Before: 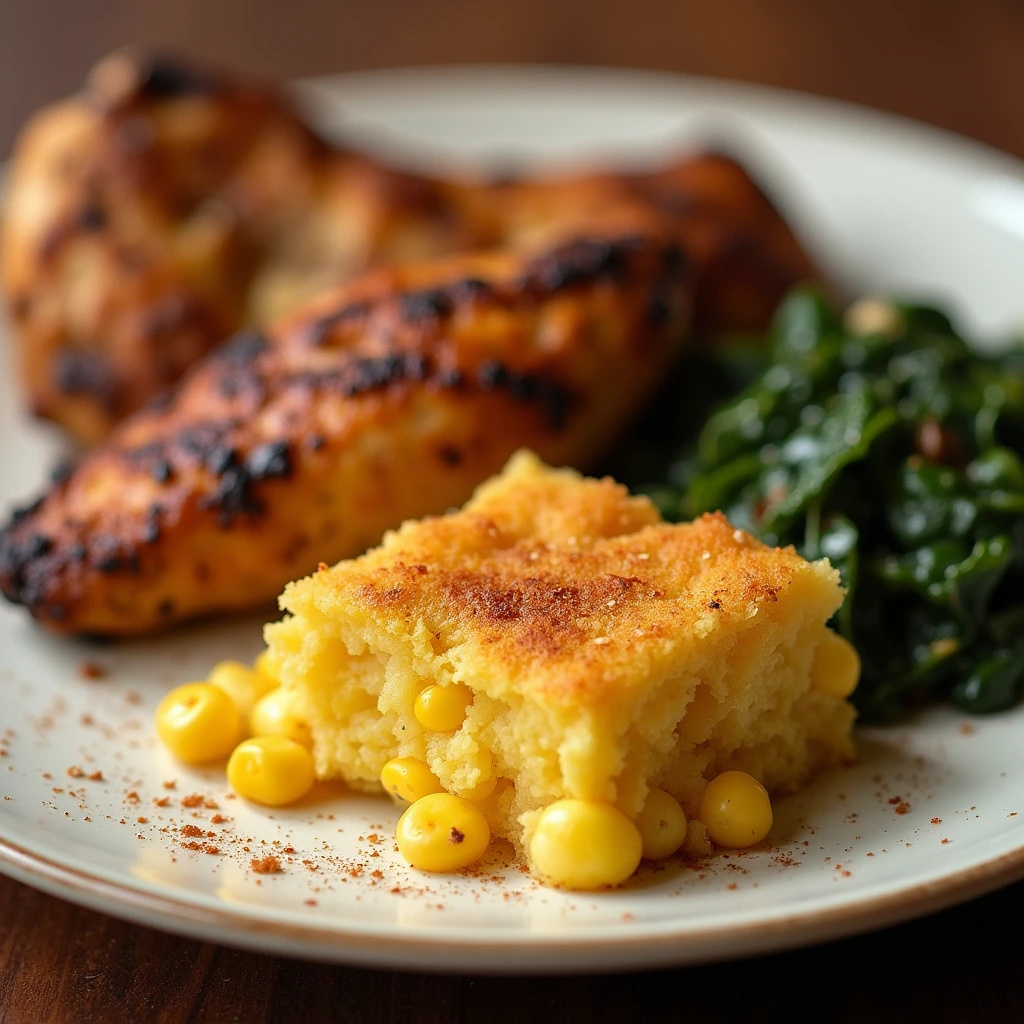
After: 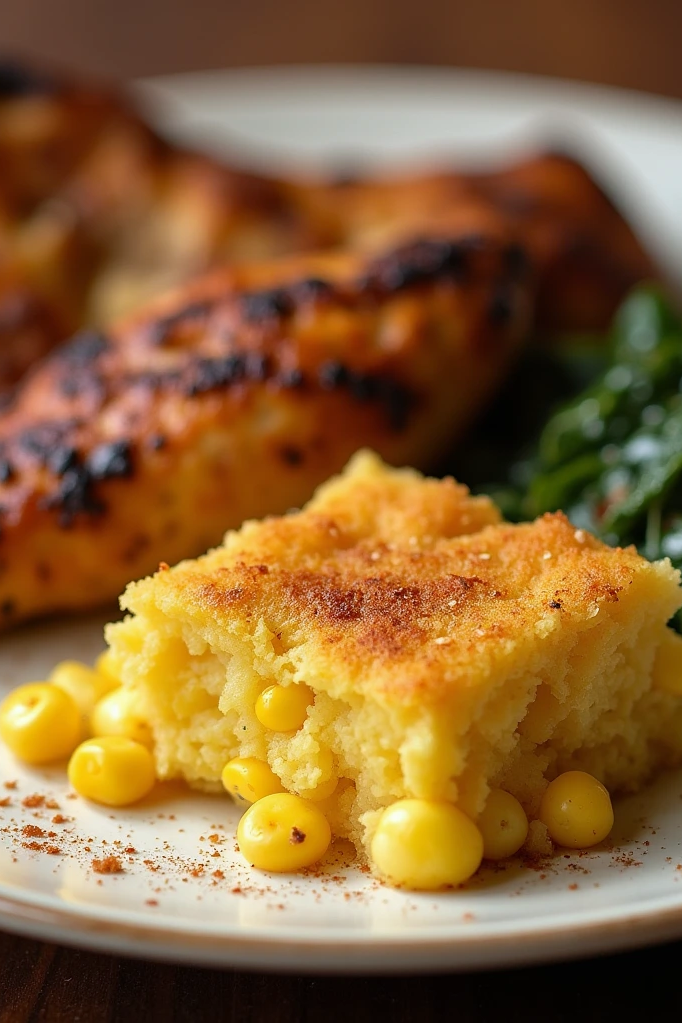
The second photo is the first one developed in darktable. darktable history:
white balance: red 0.983, blue 1.036
crop and rotate: left 15.546%, right 17.787%
